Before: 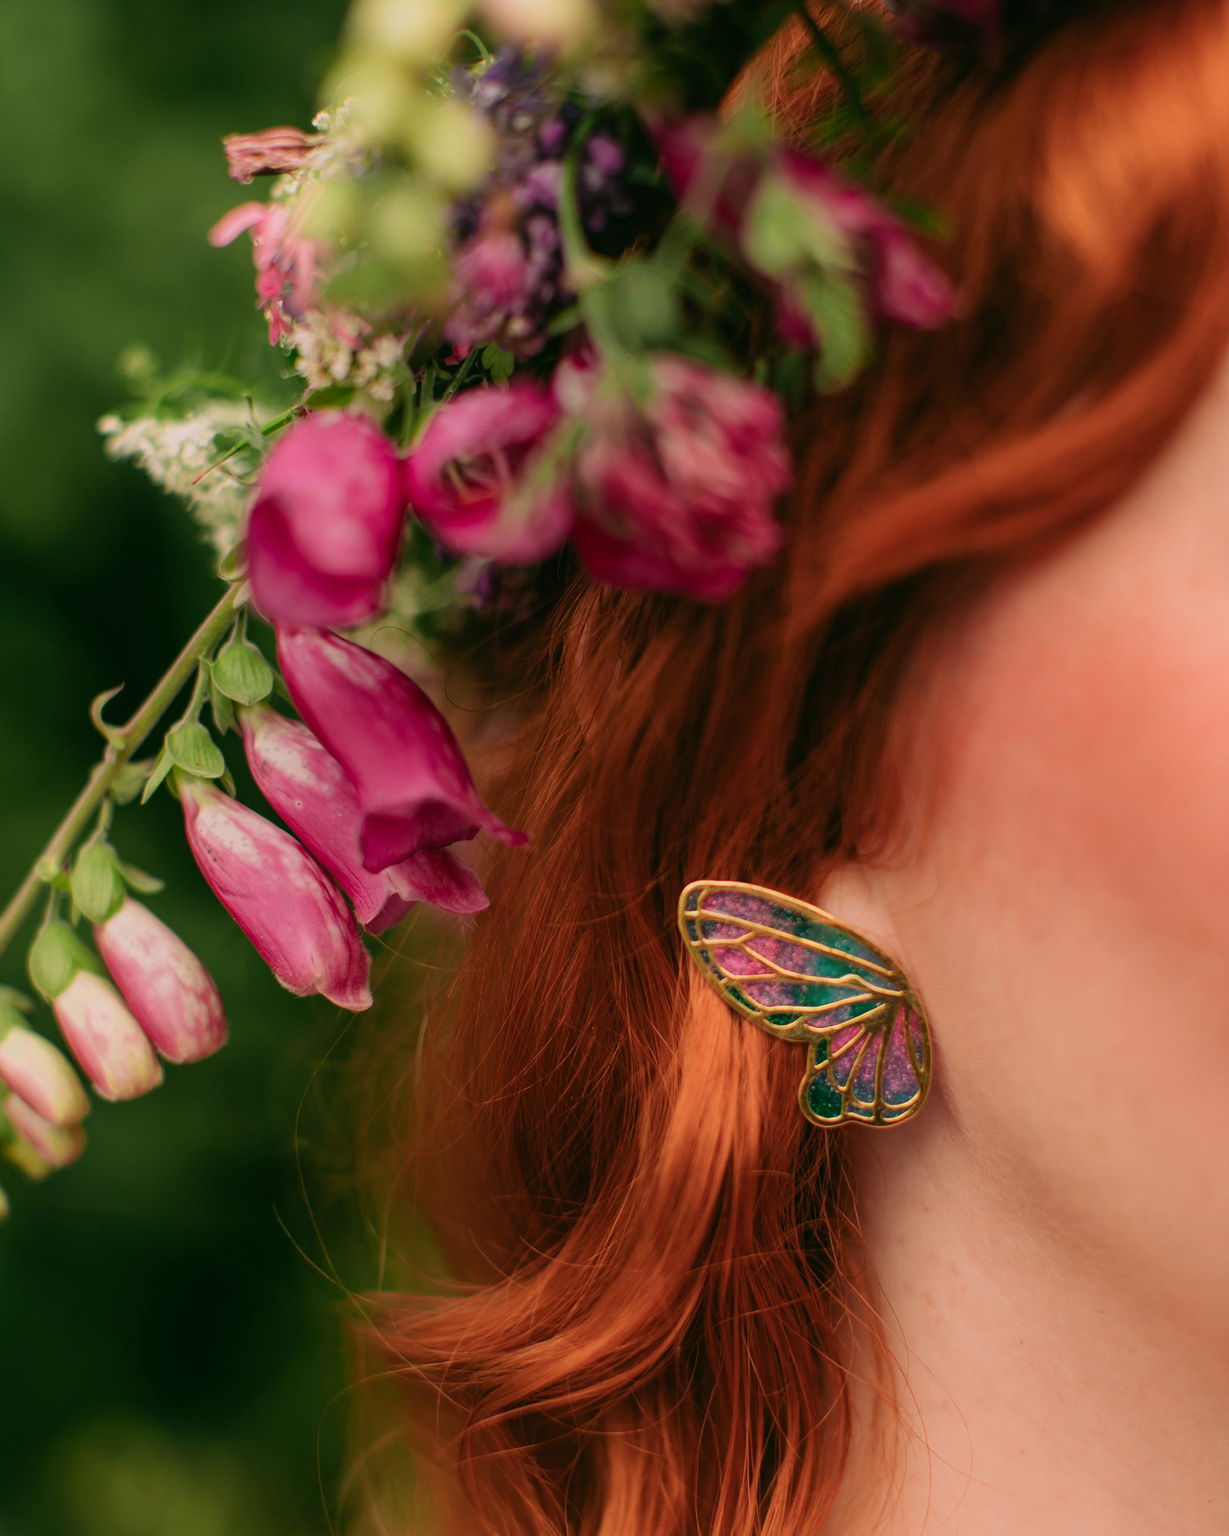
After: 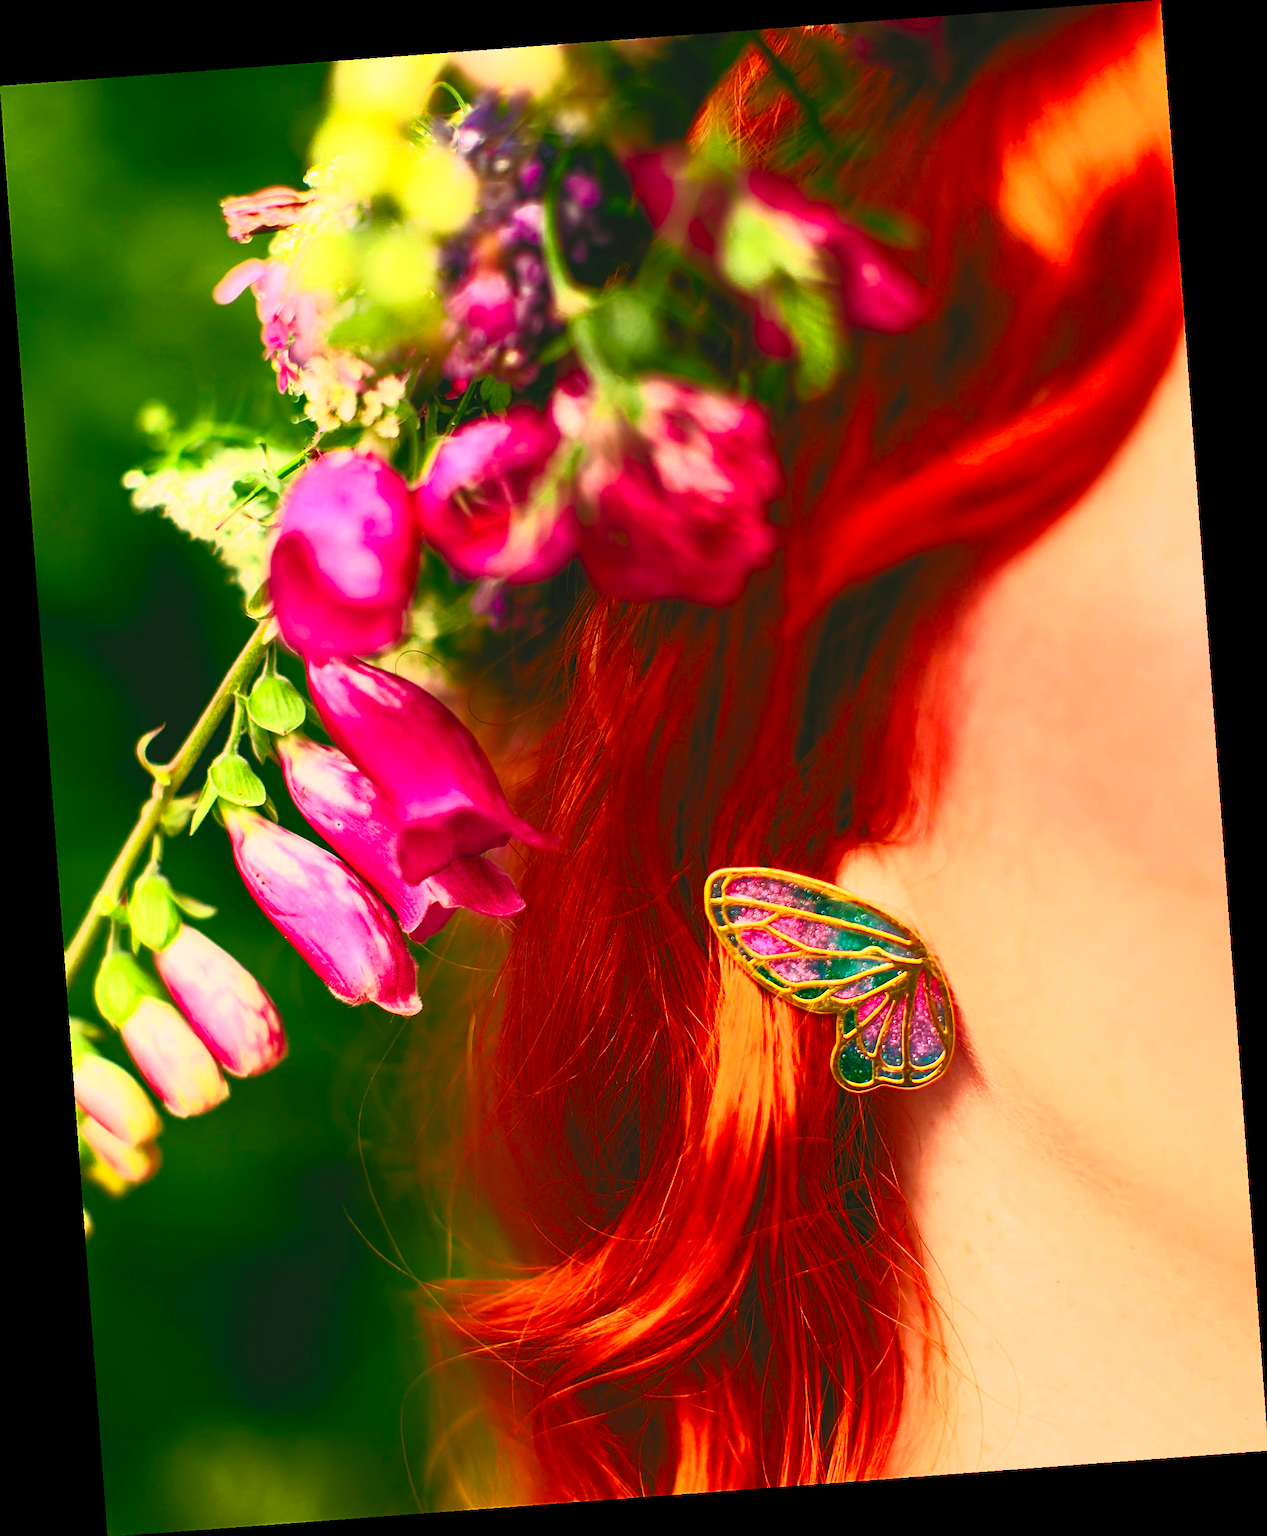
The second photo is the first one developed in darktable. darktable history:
rotate and perspective: rotation -4.25°, automatic cropping off
sharpen: on, module defaults
contrast brightness saturation: contrast 1, brightness 1, saturation 1
